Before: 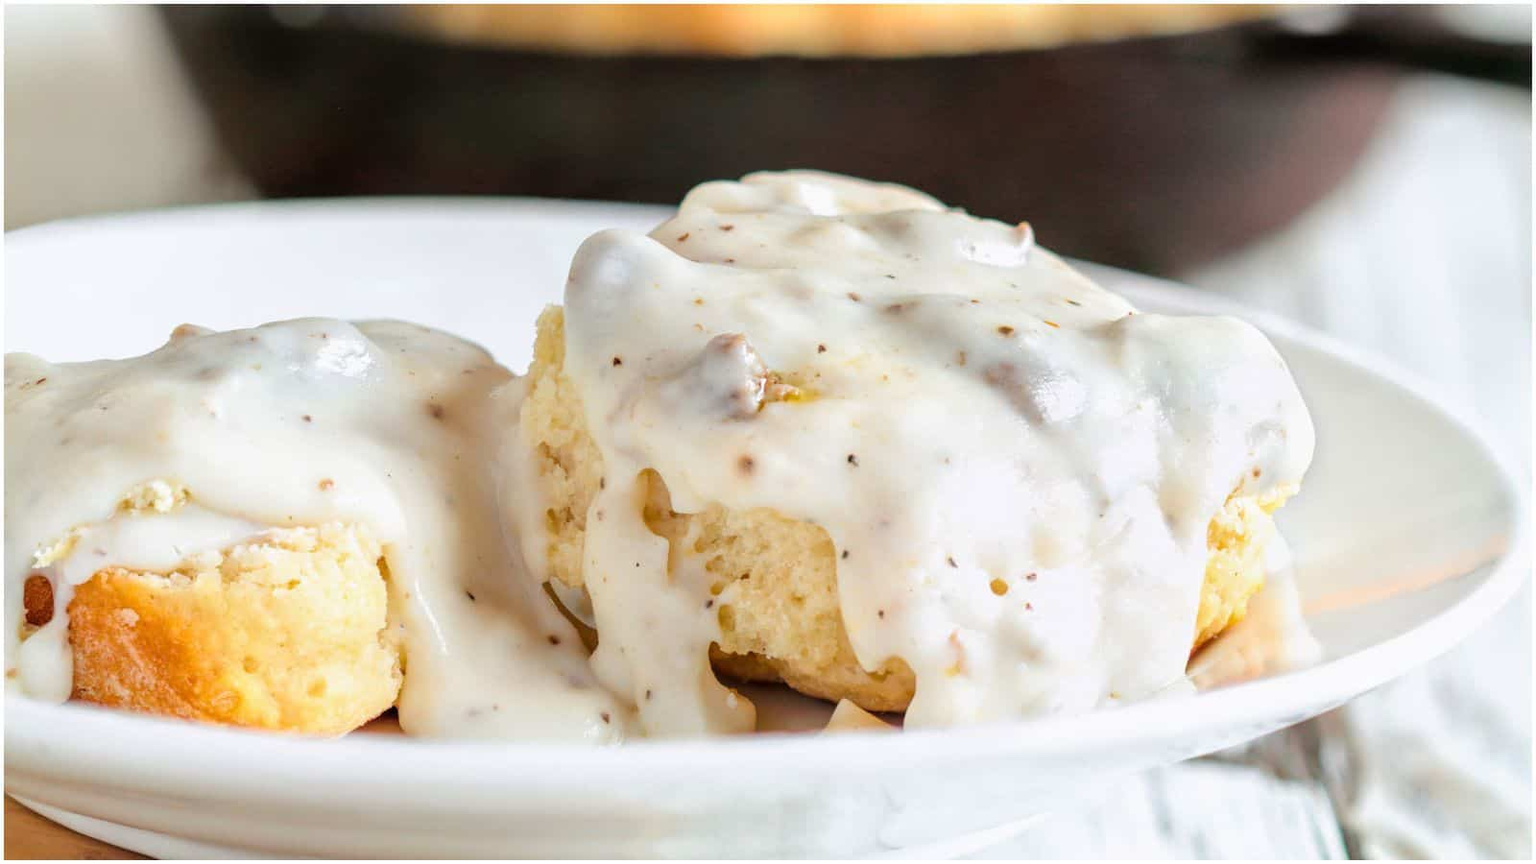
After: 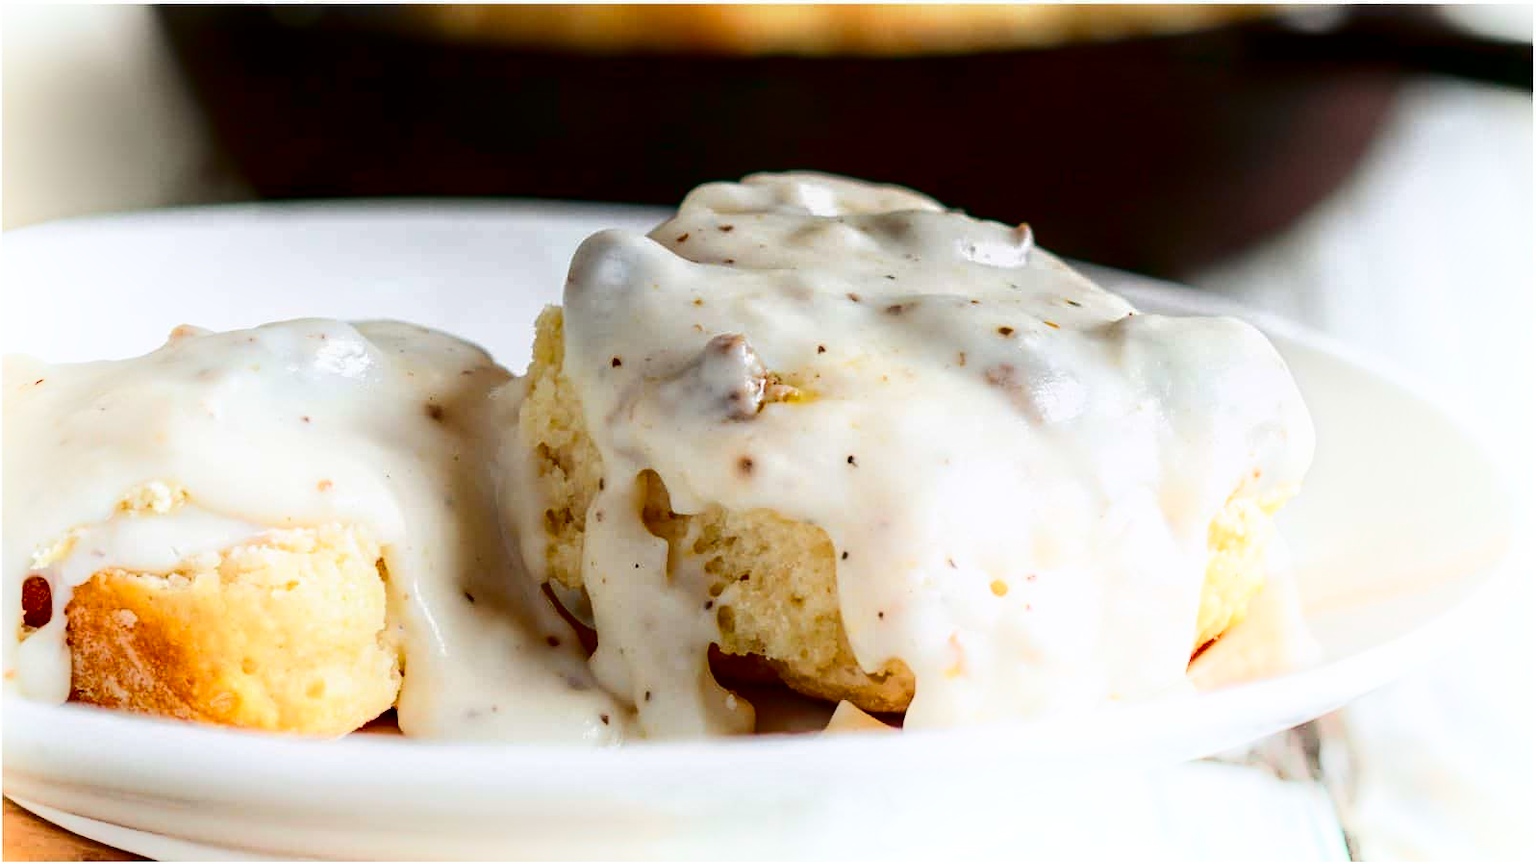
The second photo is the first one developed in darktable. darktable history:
crop and rotate: left 0.174%, bottom 0.004%
contrast brightness saturation: contrast 0.089, brightness -0.573, saturation 0.175
shadows and highlights: shadows -89.29, highlights 91.42, soften with gaussian
